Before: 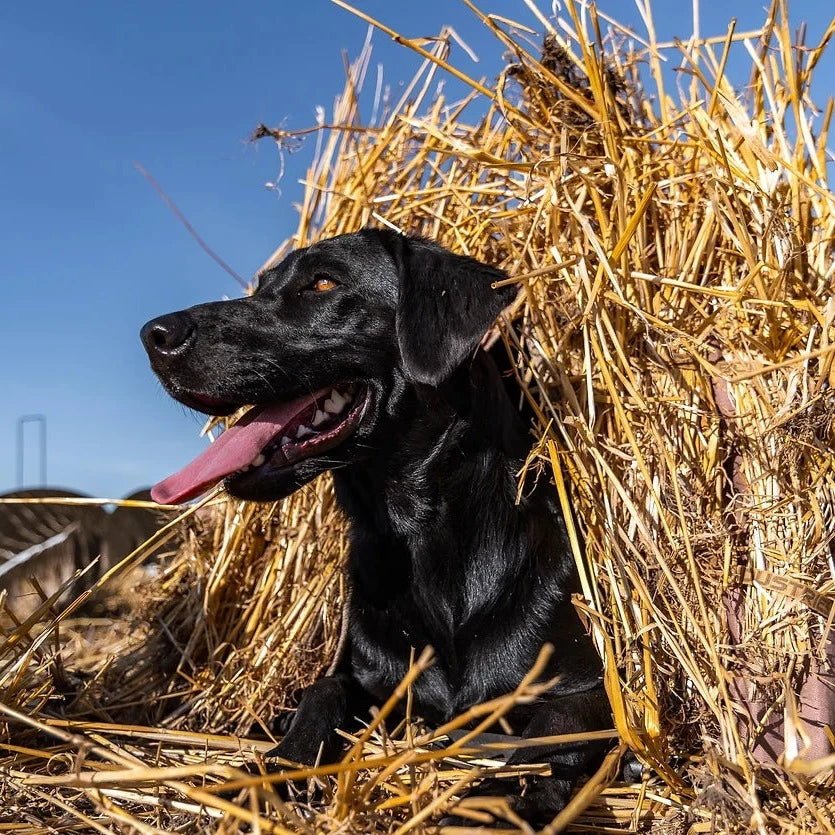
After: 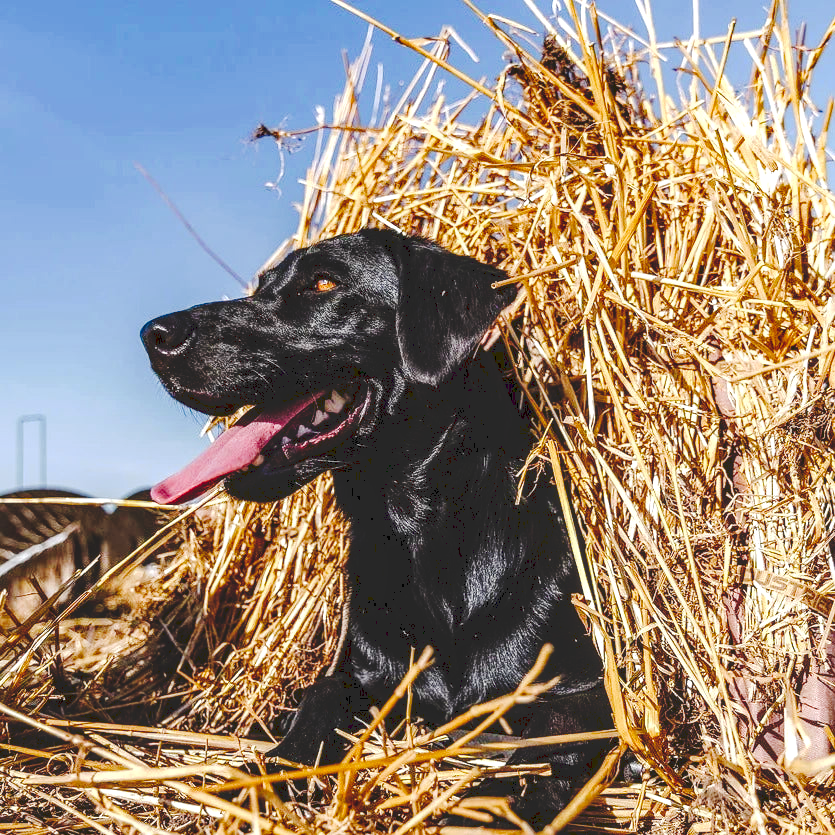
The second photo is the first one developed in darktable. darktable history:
tone curve: curves: ch0 [(0, 0) (0.003, 0.14) (0.011, 0.141) (0.025, 0.141) (0.044, 0.142) (0.069, 0.146) (0.1, 0.151) (0.136, 0.16) (0.177, 0.182) (0.224, 0.214) (0.277, 0.272) (0.335, 0.35) (0.399, 0.453) (0.468, 0.548) (0.543, 0.634) (0.623, 0.715) (0.709, 0.778) (0.801, 0.848) (0.898, 0.902) (1, 1)], preserve colors none
local contrast: on, module defaults
color balance rgb: perceptual saturation grading › global saturation 20%, perceptual saturation grading › highlights -50%, perceptual saturation grading › shadows 30%, perceptual brilliance grading › global brilliance 10%, perceptual brilliance grading › shadows 15%
